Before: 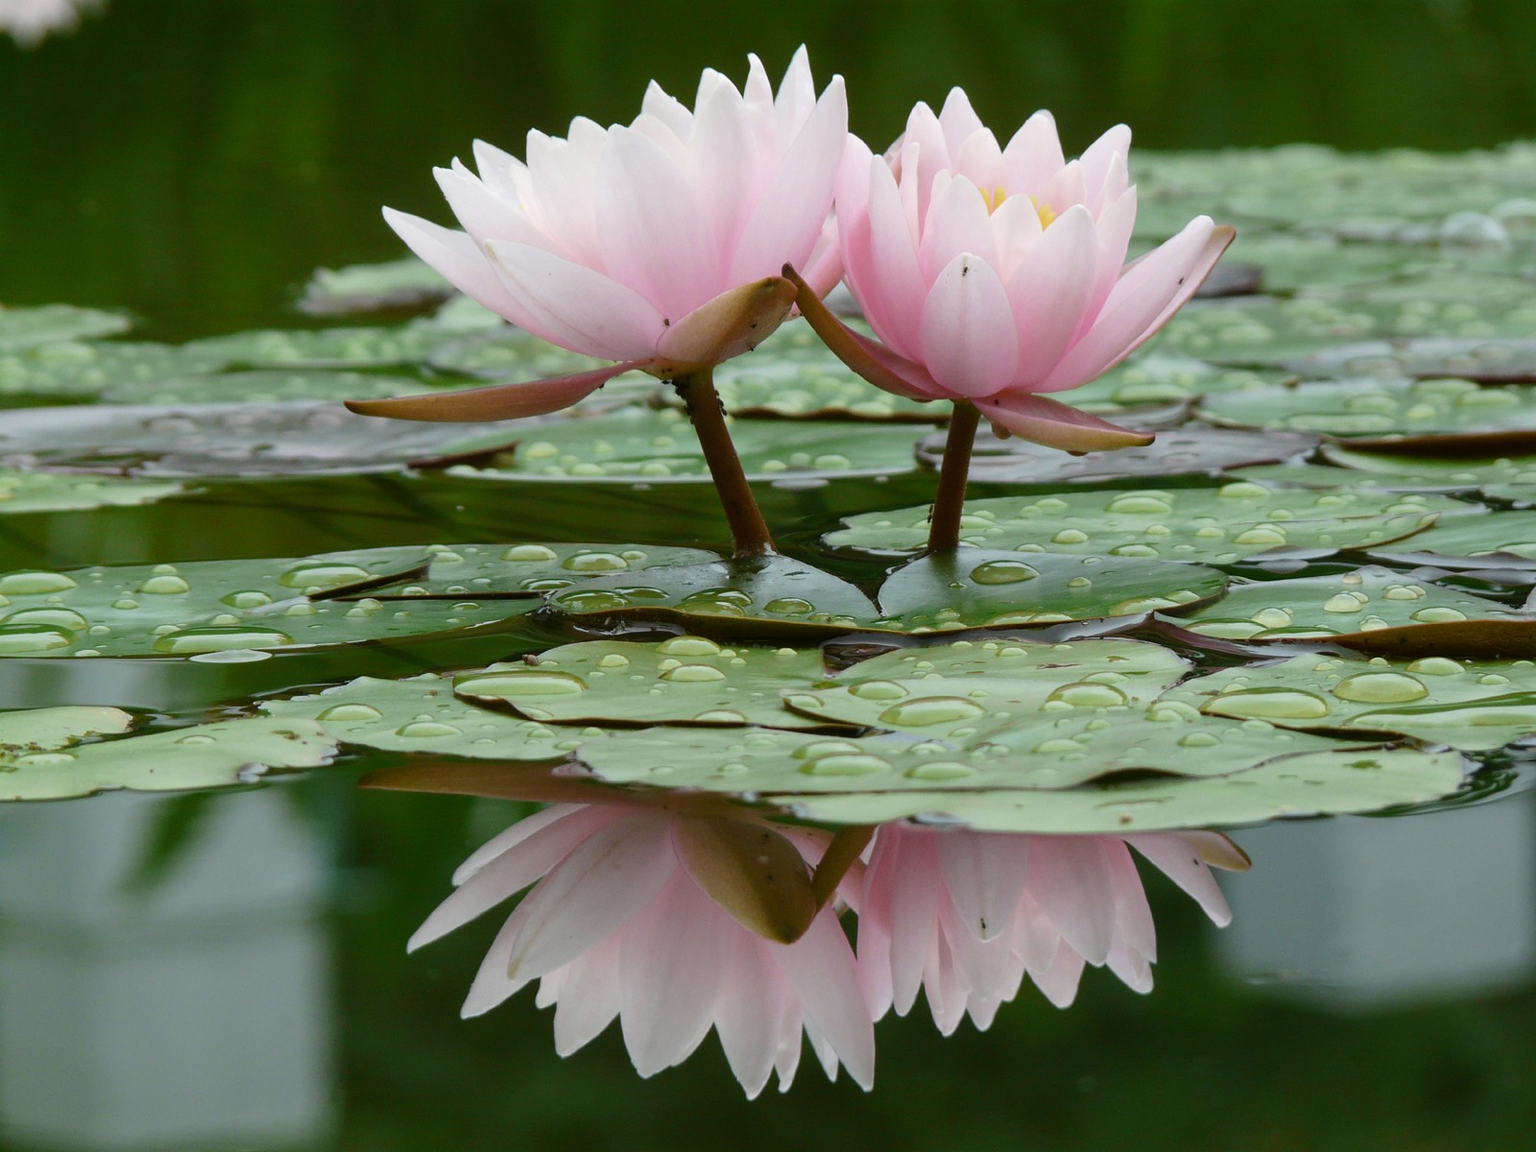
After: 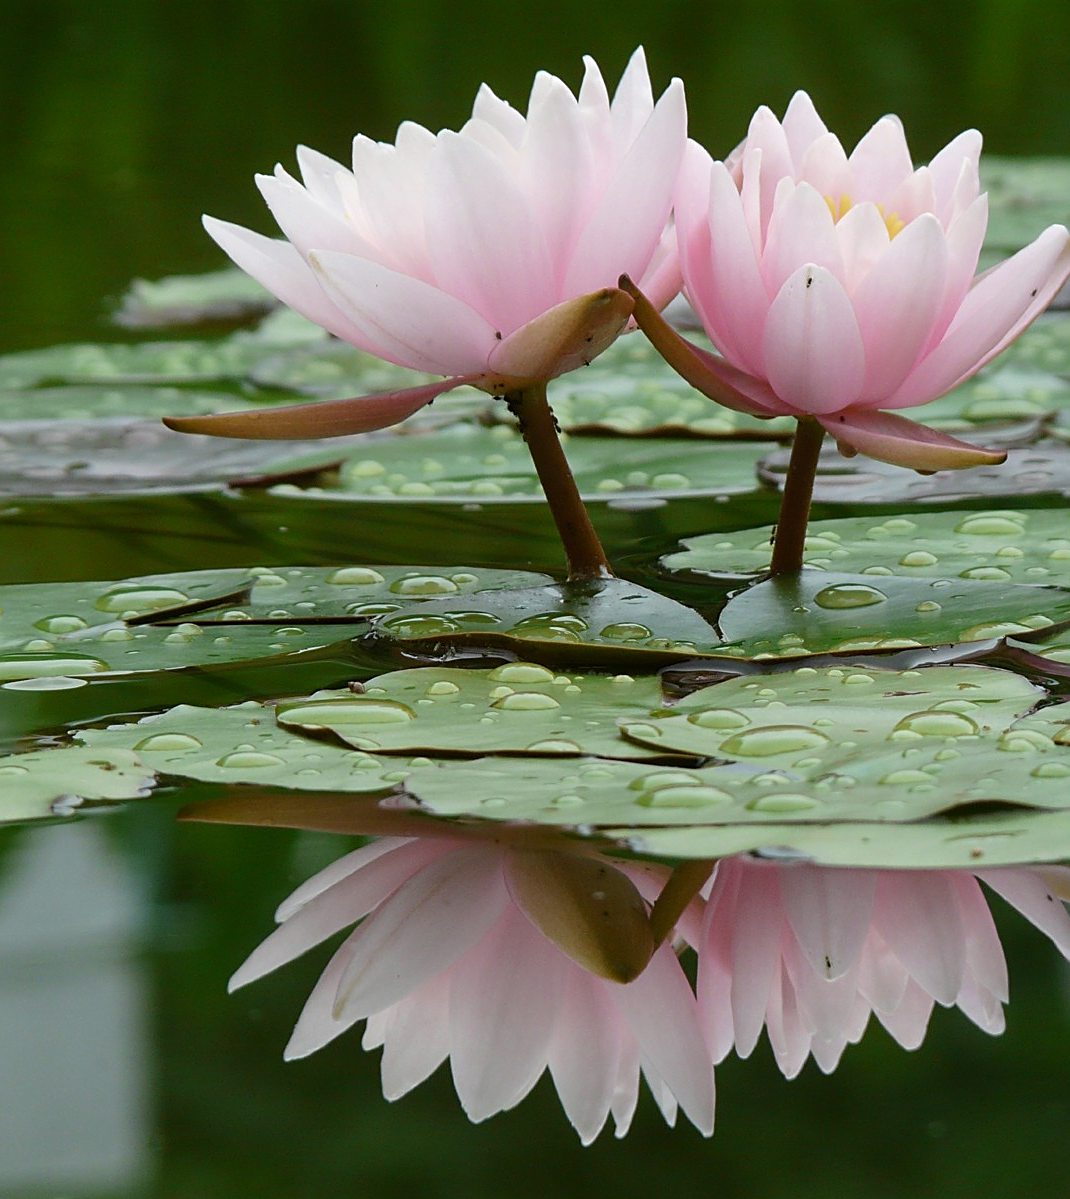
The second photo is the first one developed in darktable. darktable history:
crop and rotate: left 12.358%, right 20.714%
sharpen: on, module defaults
tone equalizer: edges refinement/feathering 500, mask exposure compensation -1.57 EV, preserve details no
